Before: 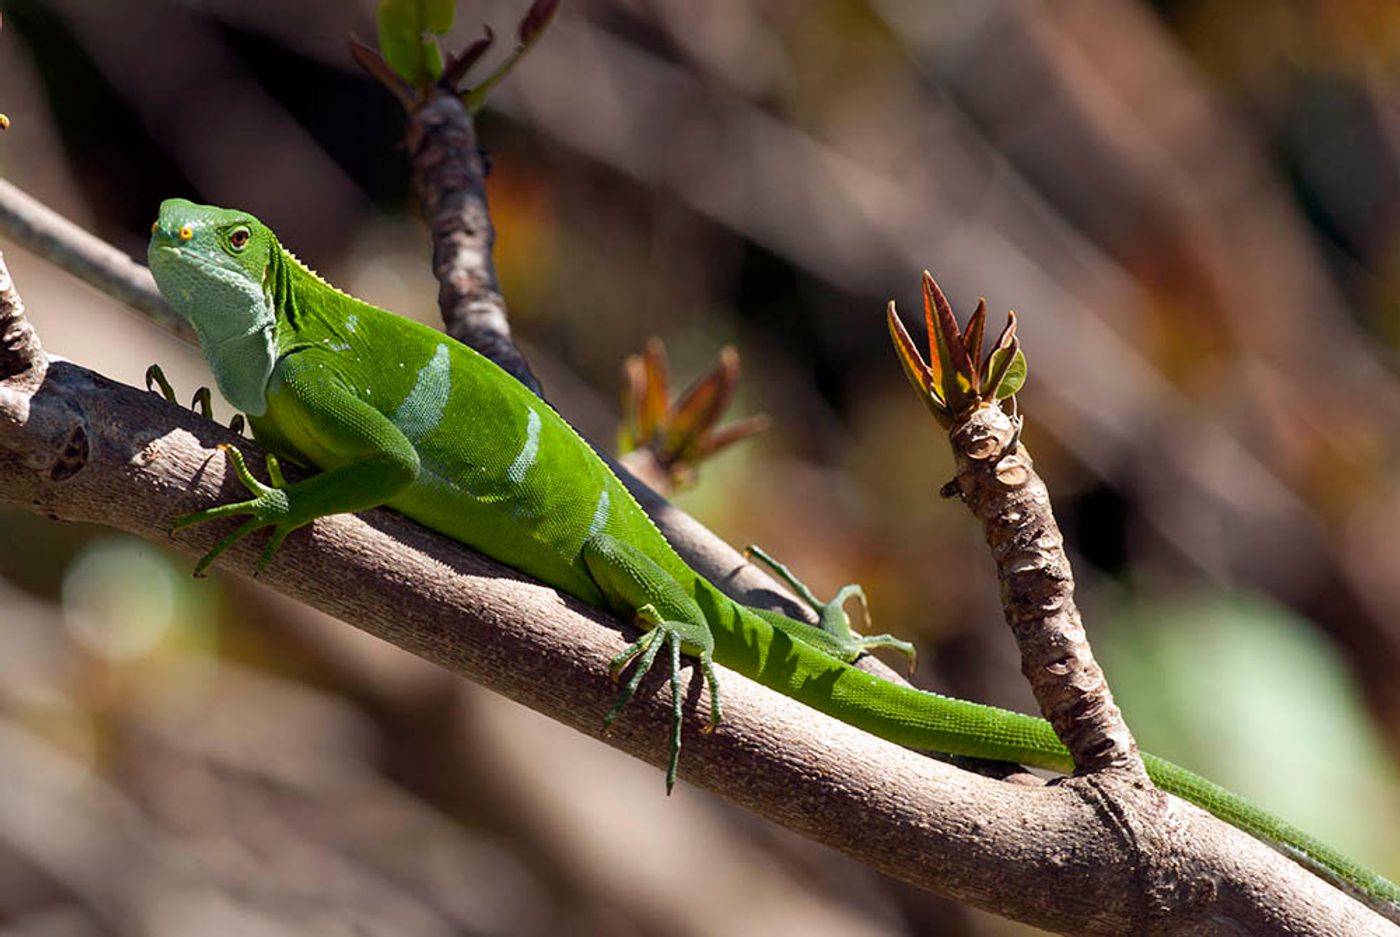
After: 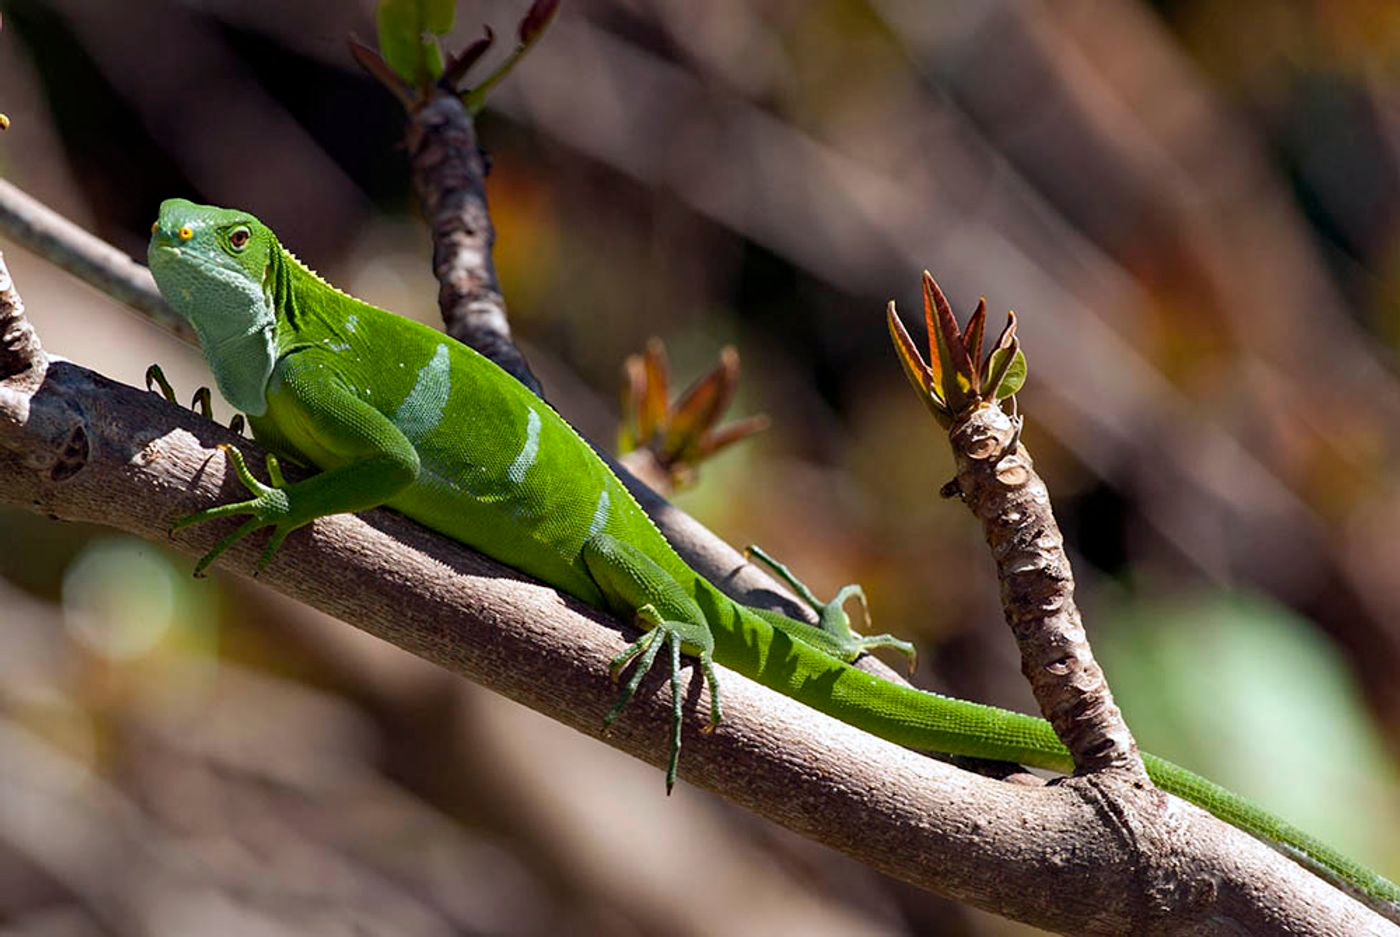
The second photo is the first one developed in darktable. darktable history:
white balance: red 0.983, blue 1.036
haze removal: compatibility mode true, adaptive false
